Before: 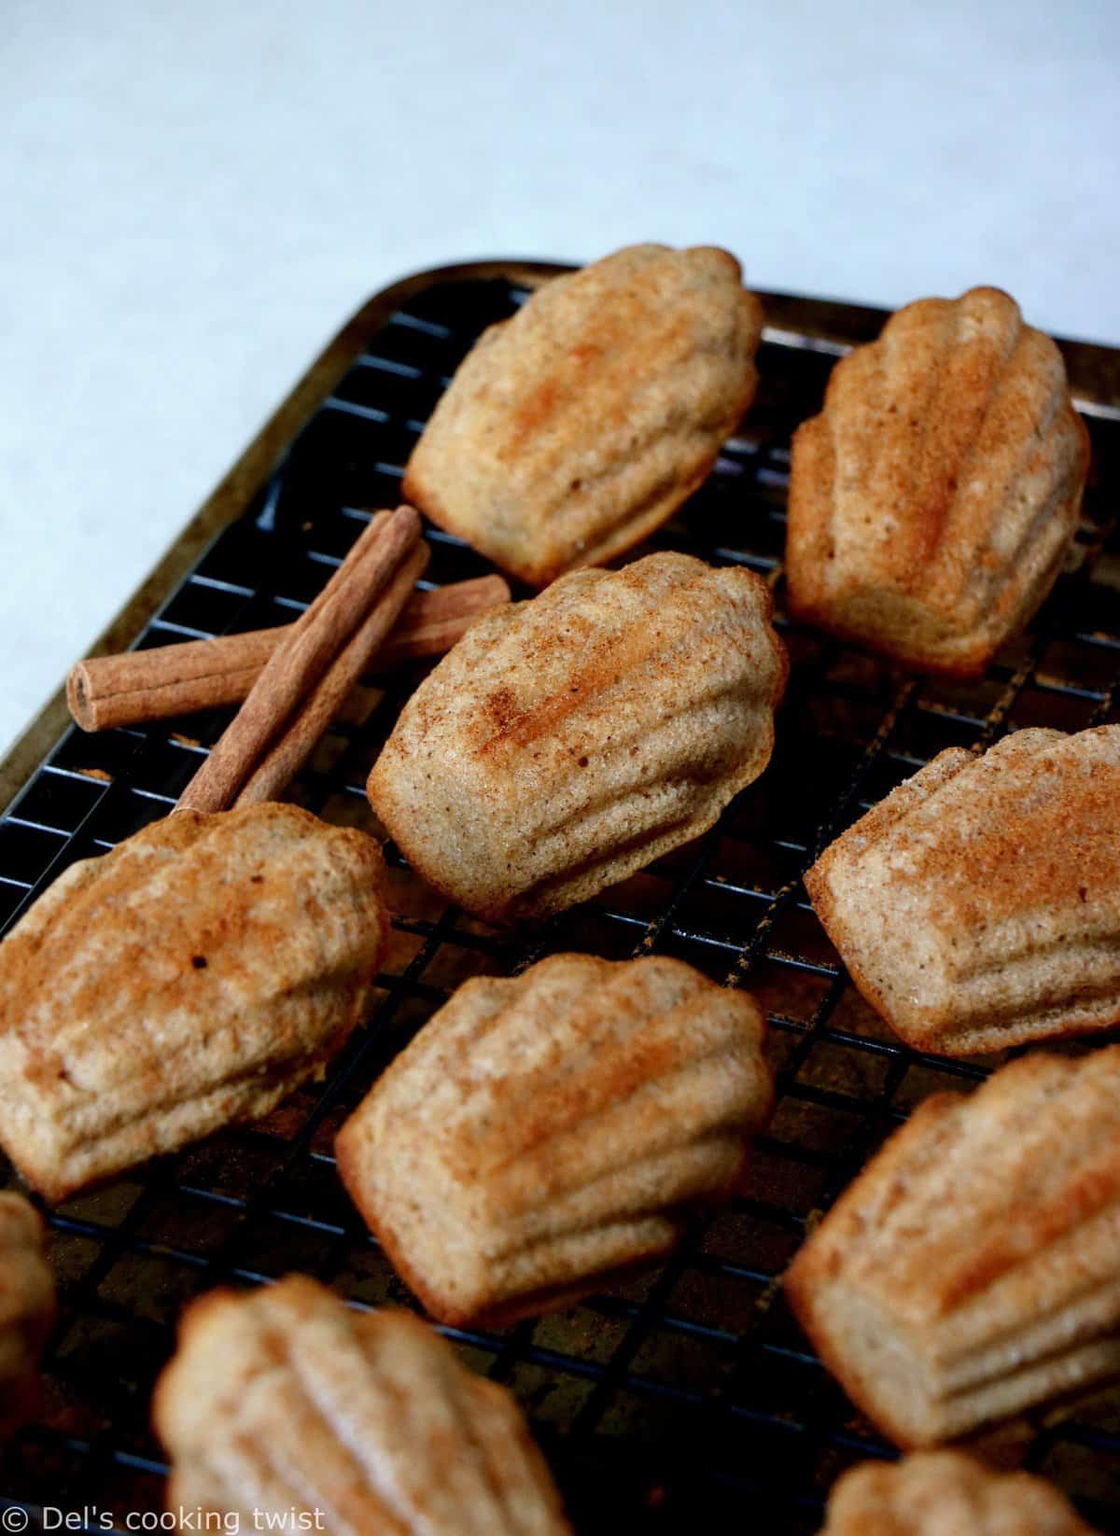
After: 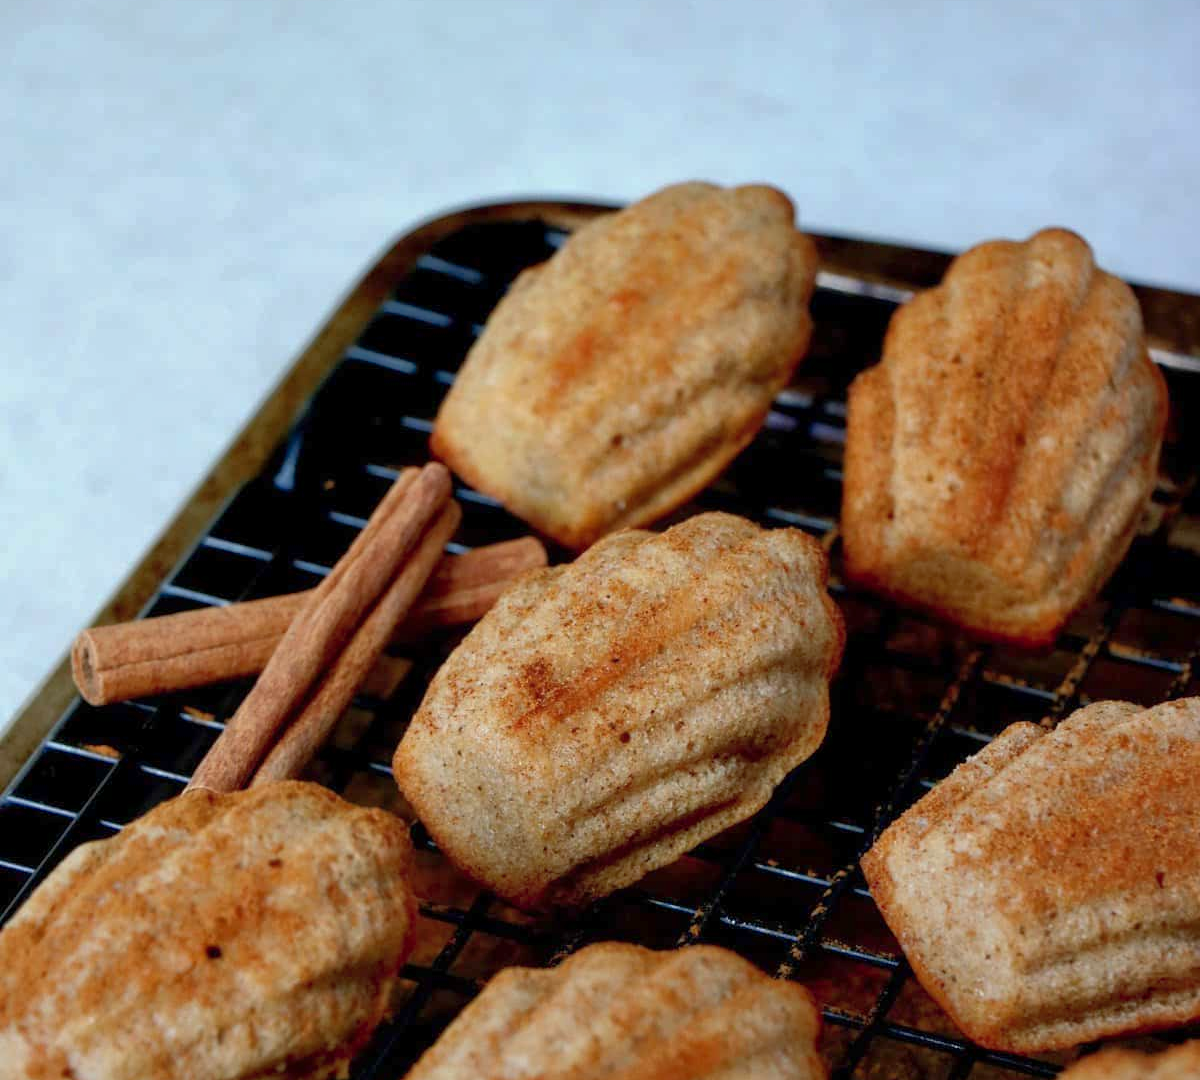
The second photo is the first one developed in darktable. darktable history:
crop and rotate: top 4.848%, bottom 29.503%
shadows and highlights: on, module defaults
